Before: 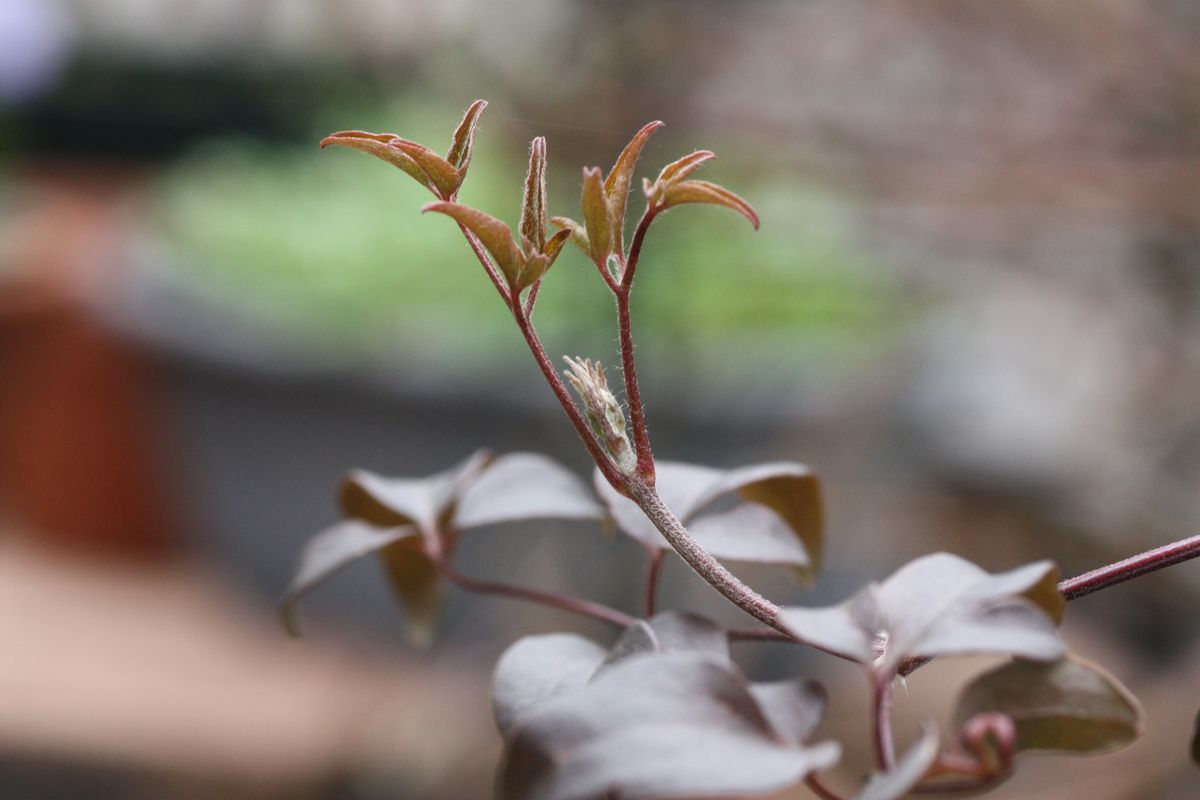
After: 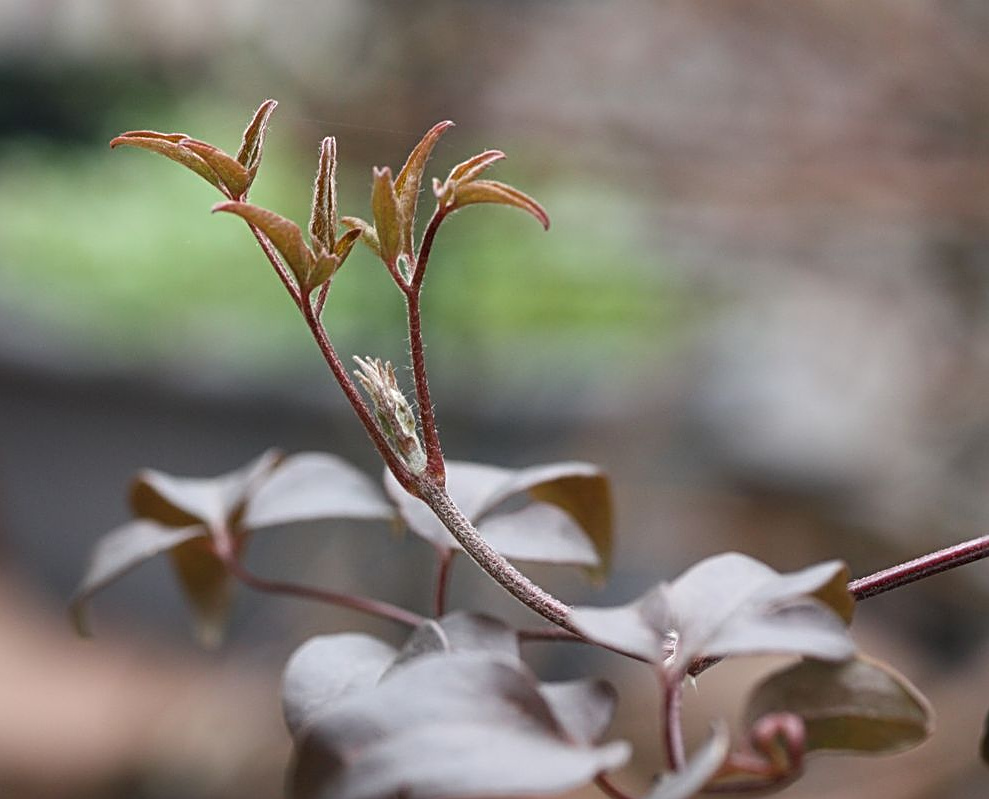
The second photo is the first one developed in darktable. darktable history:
crop: left 17.582%, bottom 0.031%
sharpen: radius 2.531, amount 0.628
white balance: emerald 1
